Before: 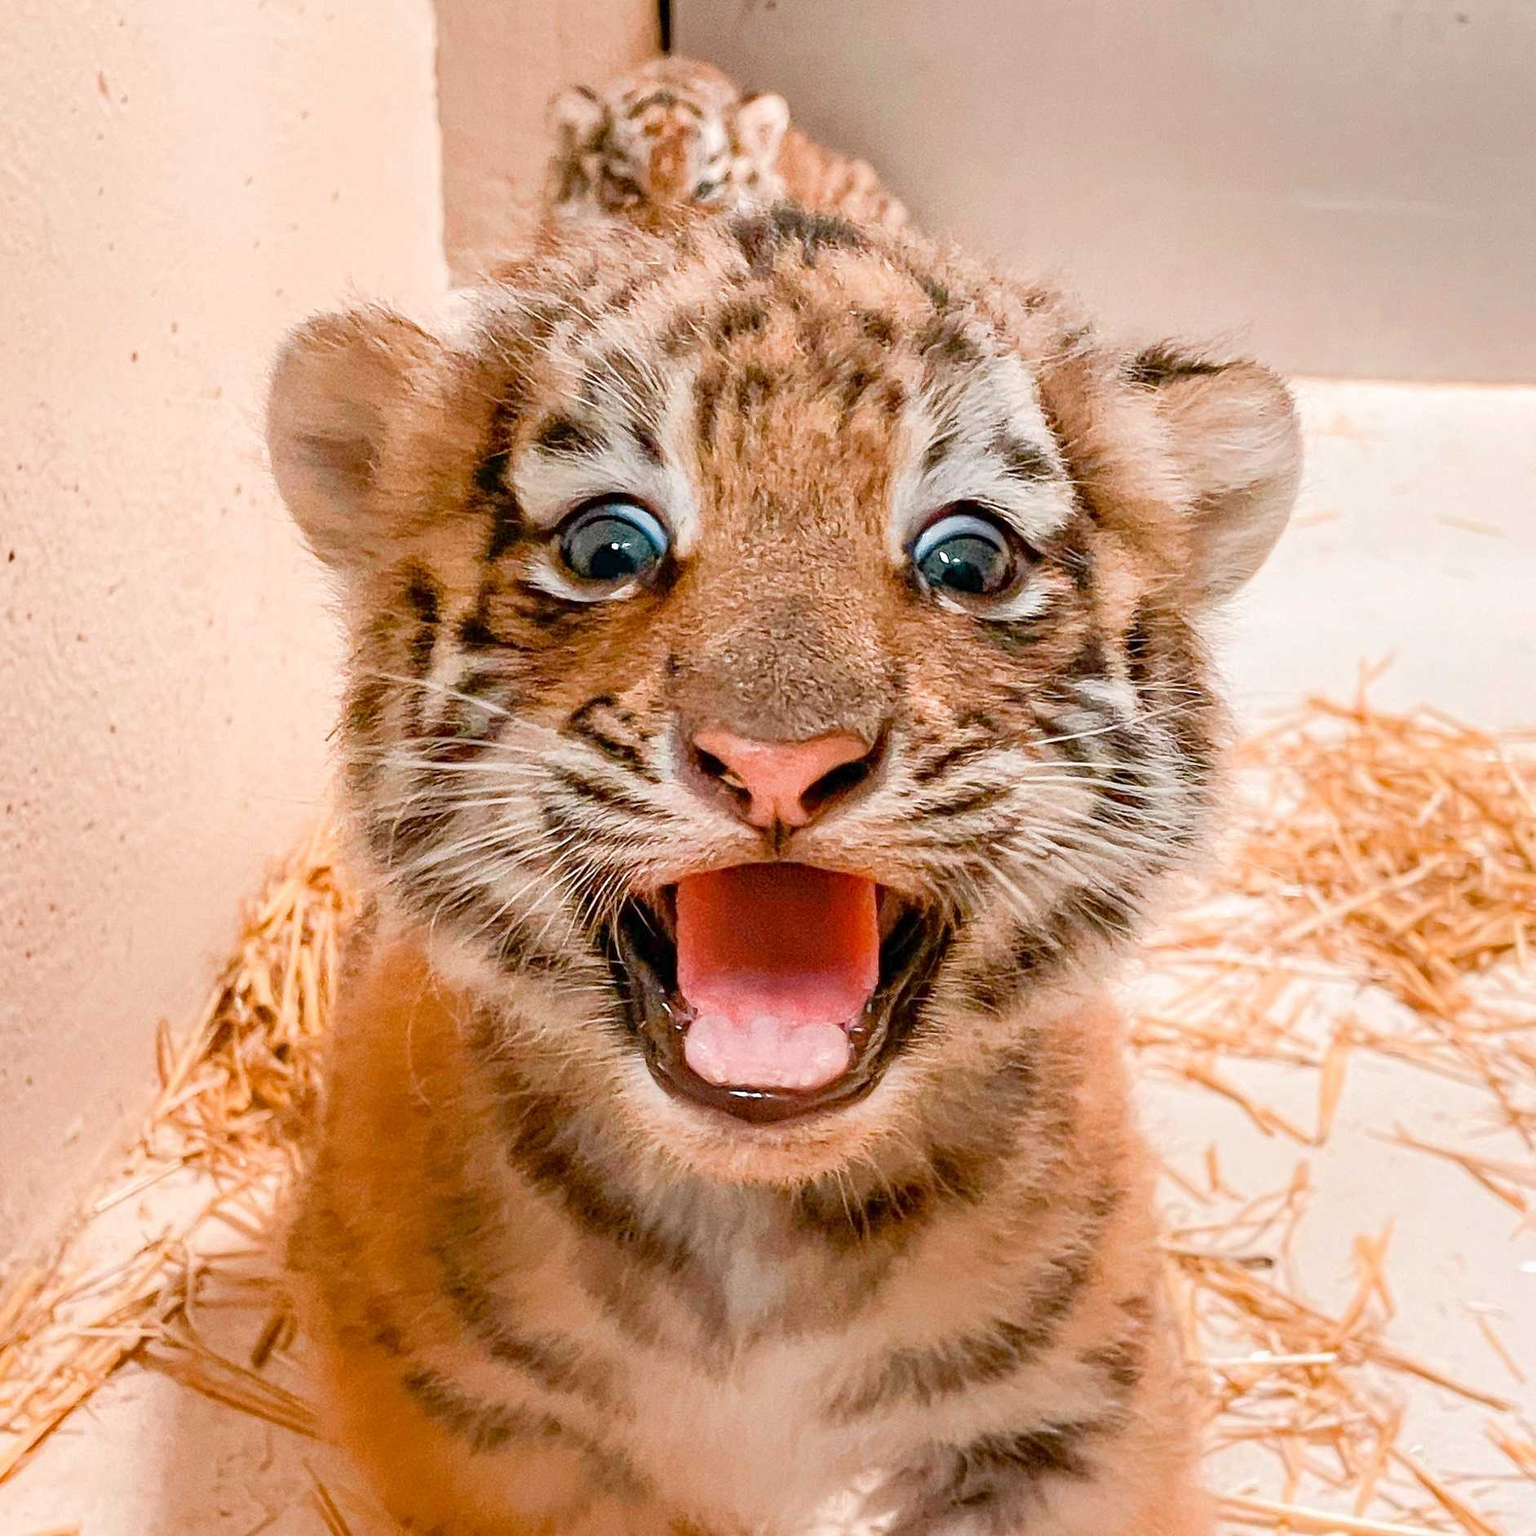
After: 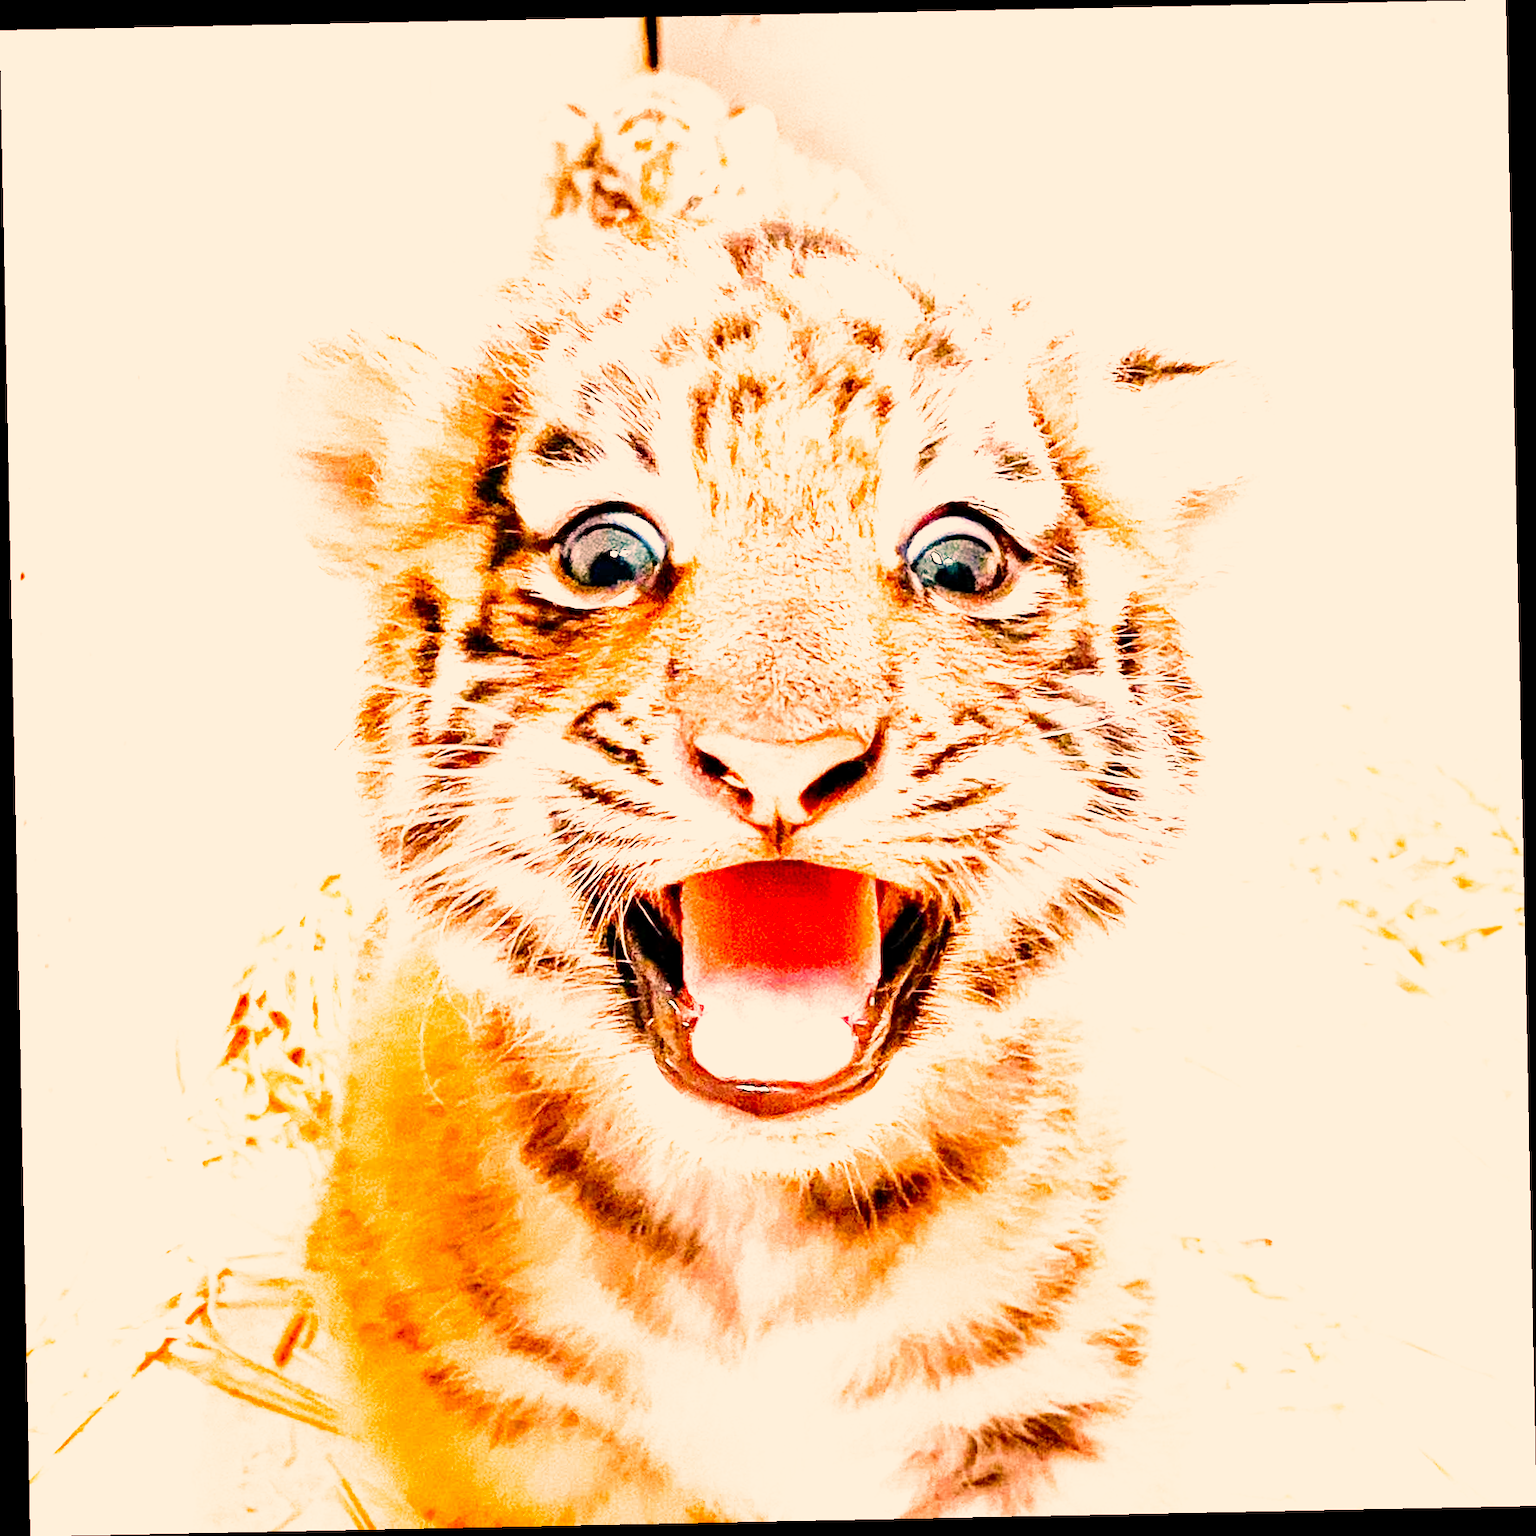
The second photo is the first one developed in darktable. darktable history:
rotate and perspective: rotation -1.17°, automatic cropping off
filmic rgb: middle gray luminance 10%, black relative exposure -8.61 EV, white relative exposure 3.3 EV, threshold 6 EV, target black luminance 0%, hardness 5.2, latitude 44.69%, contrast 1.302, highlights saturation mix 5%, shadows ↔ highlights balance 24.64%, add noise in highlights 0, preserve chrominance no, color science v3 (2019), use custom middle-gray values true, iterations of high-quality reconstruction 0, contrast in highlights soft, enable highlight reconstruction true
exposure: black level correction 0, exposure 1.1 EV, compensate exposure bias true, compensate highlight preservation false
color correction: highlights a* 21.16, highlights b* 19.61
